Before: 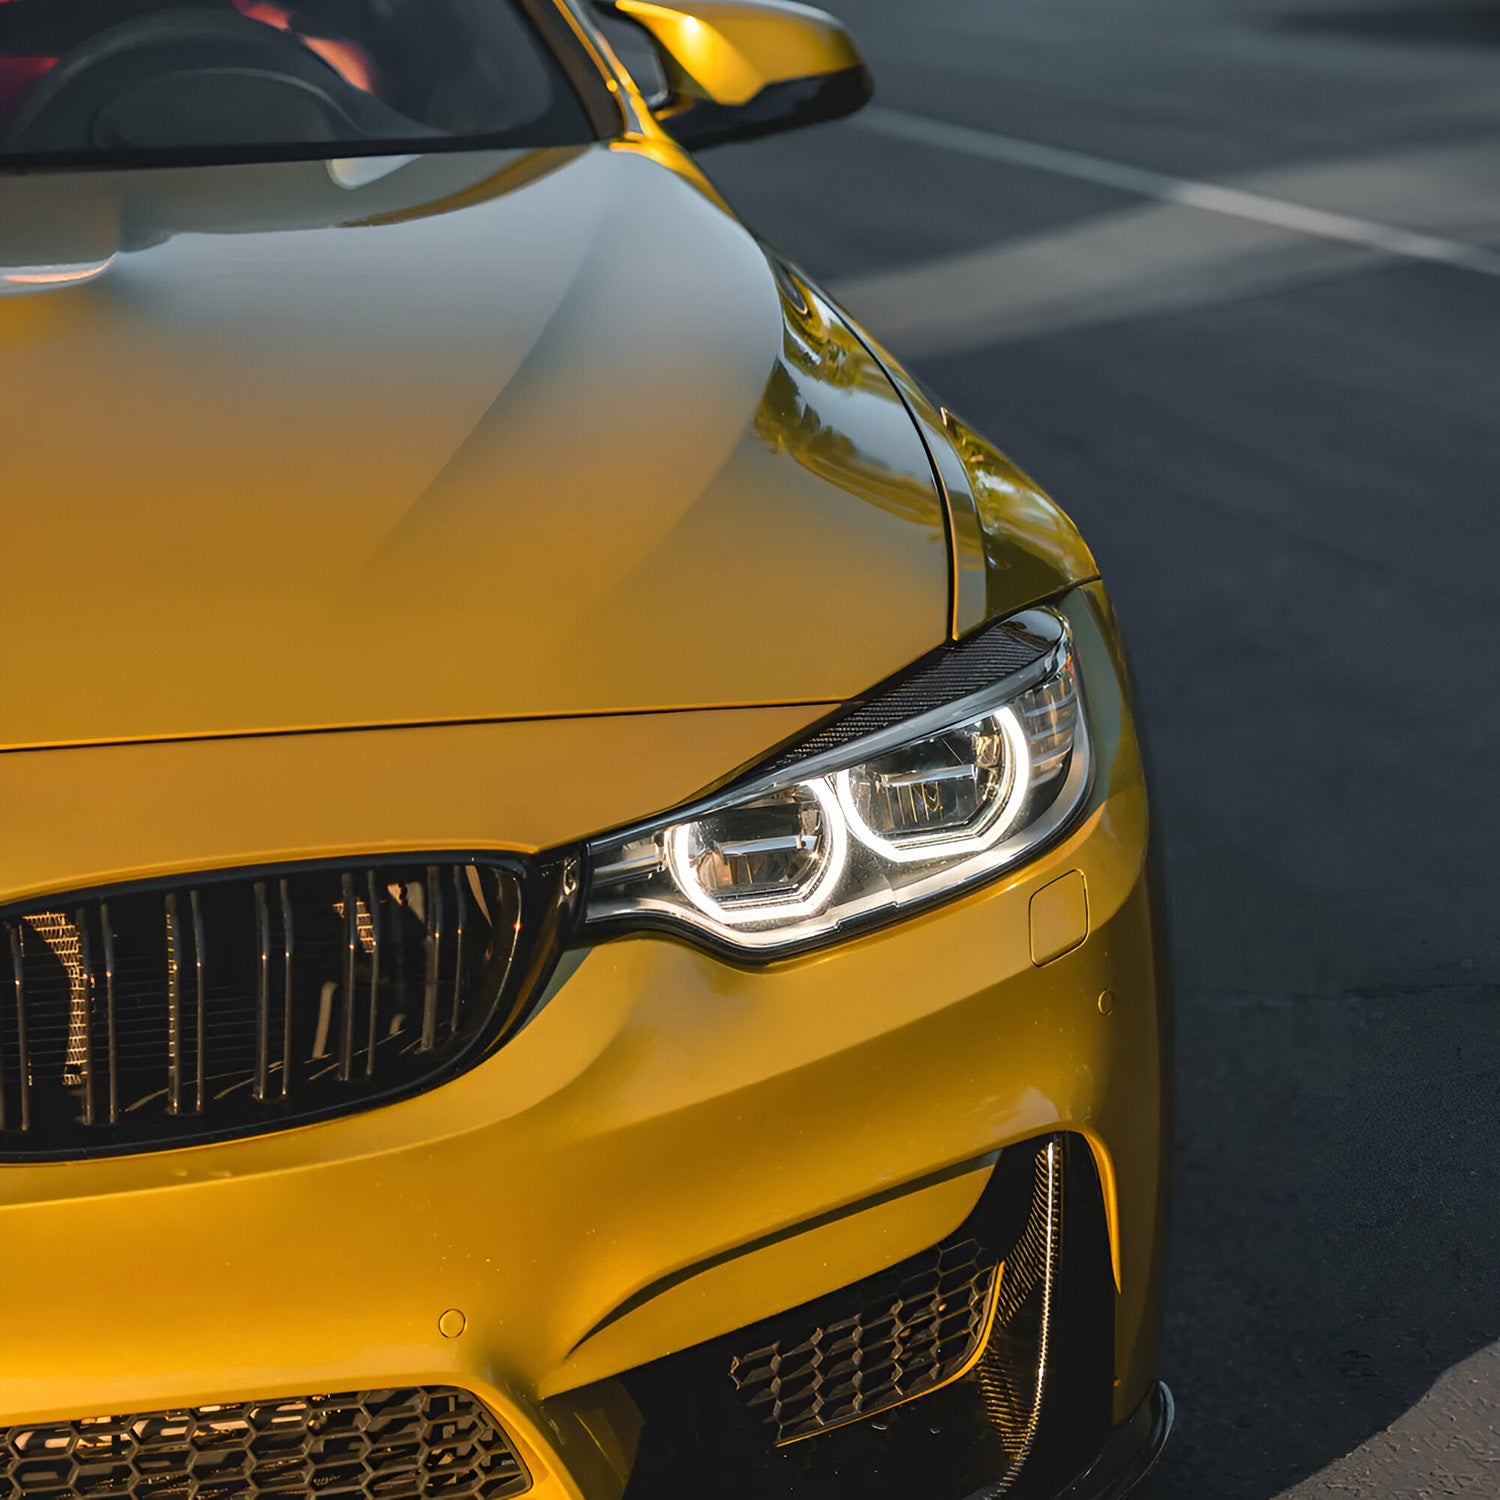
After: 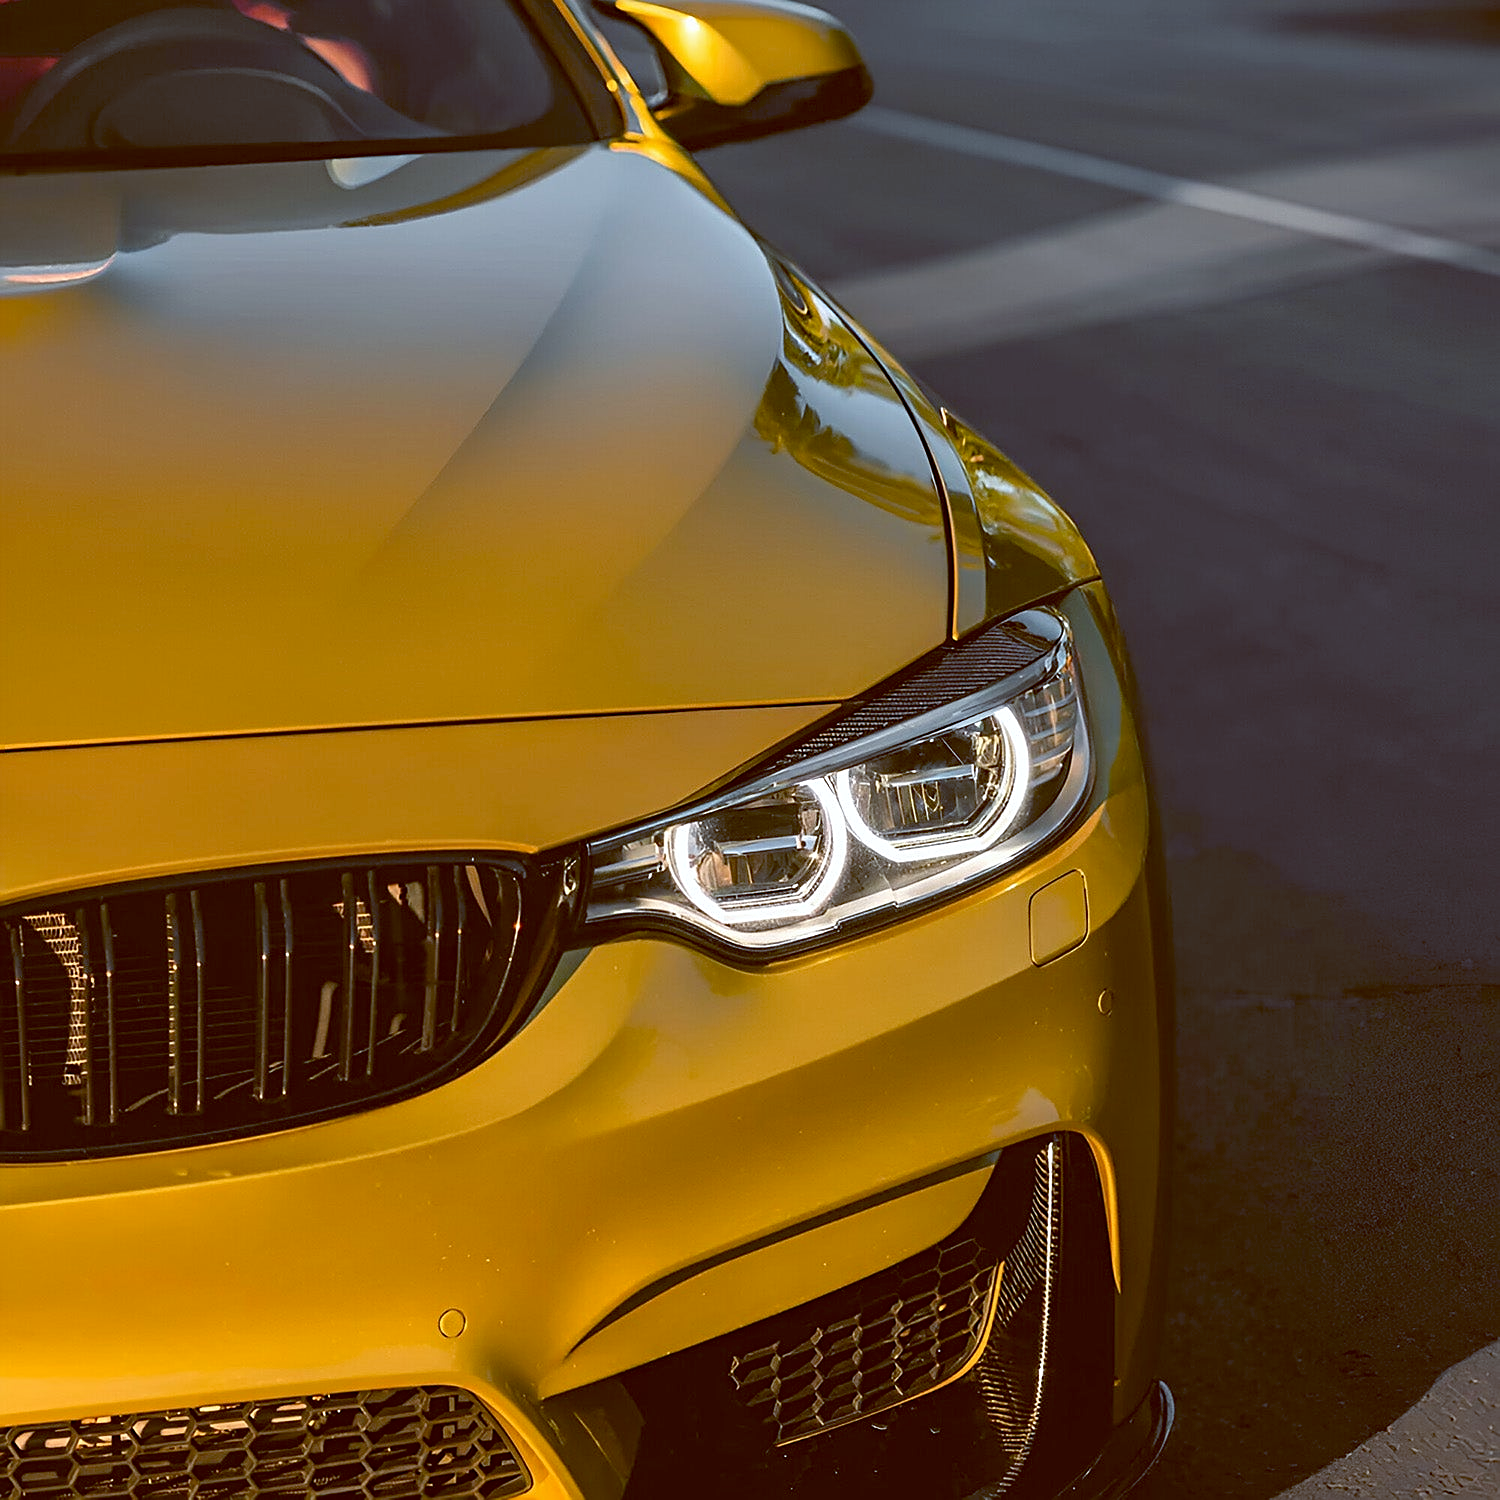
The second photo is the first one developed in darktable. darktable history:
color balance: lift [1, 1.015, 1.004, 0.985], gamma [1, 0.958, 0.971, 1.042], gain [1, 0.956, 0.977, 1.044]
sharpen: on, module defaults
